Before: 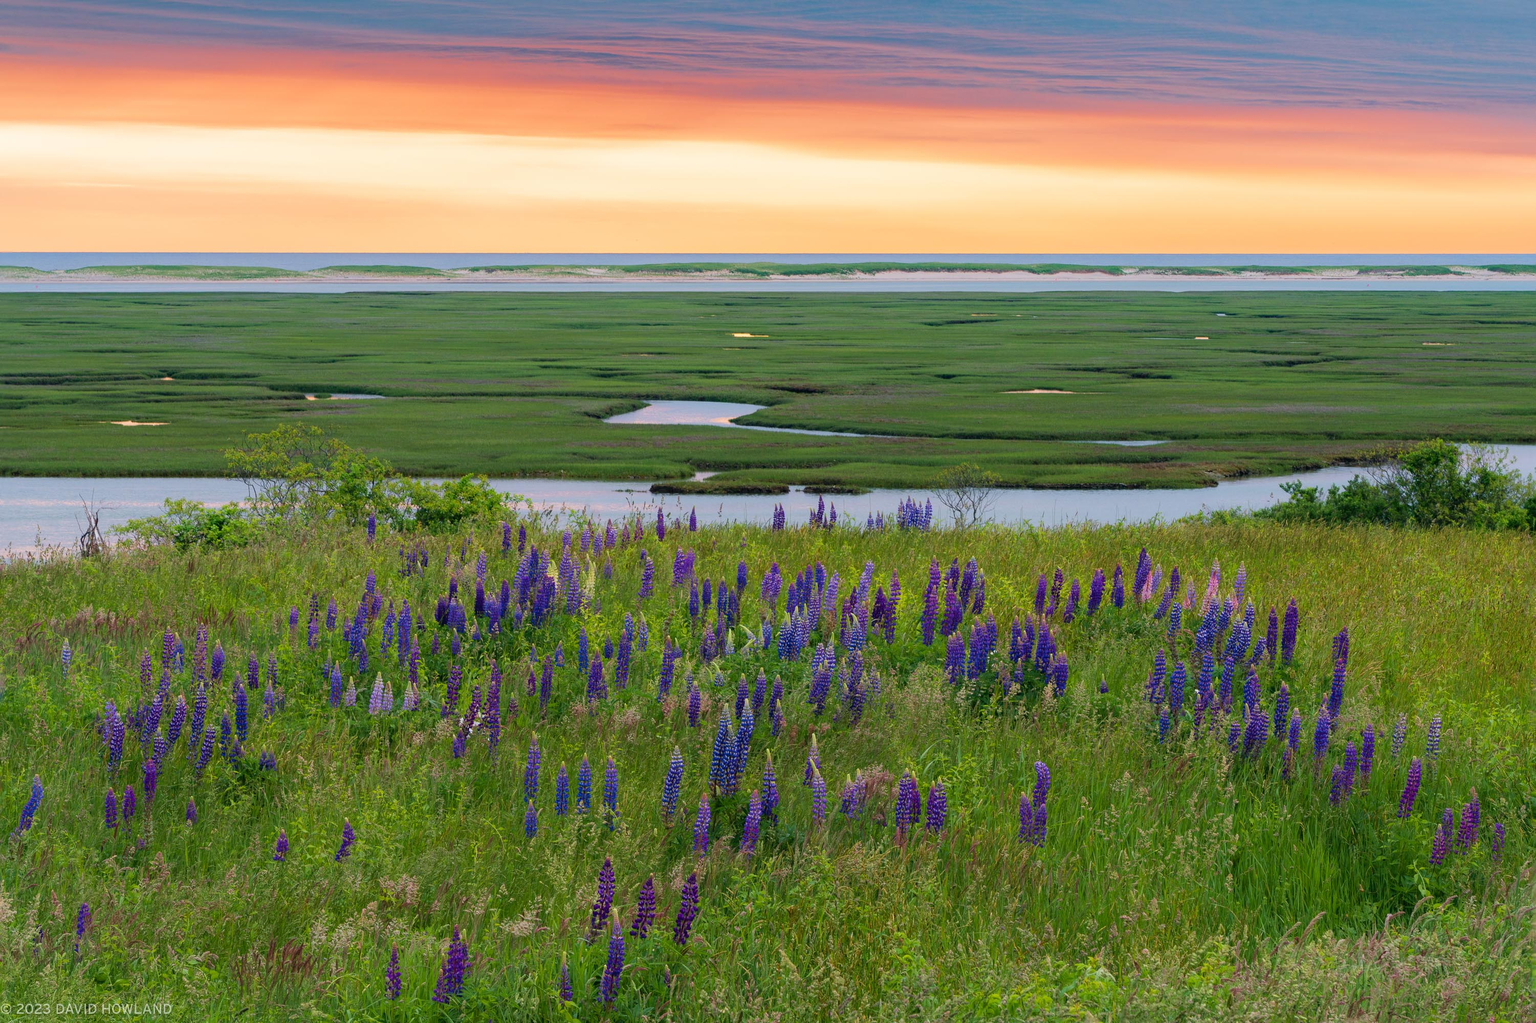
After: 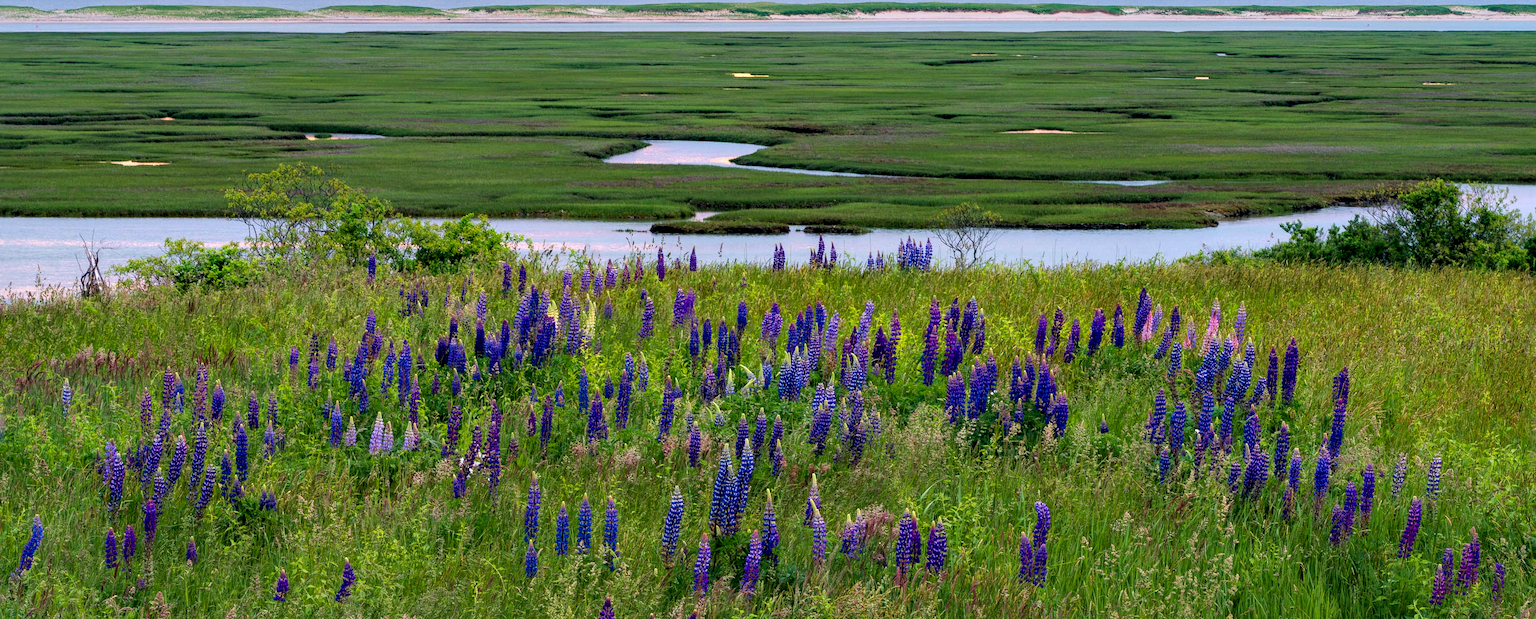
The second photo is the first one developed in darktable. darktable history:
shadows and highlights: shadows 30.97, highlights 1.19, soften with gaussian
crop and rotate: top 25.477%, bottom 14.014%
local contrast: detail 109%
contrast equalizer: octaves 7, y [[0.6 ×6], [0.55 ×6], [0 ×6], [0 ×6], [0 ×6]]
